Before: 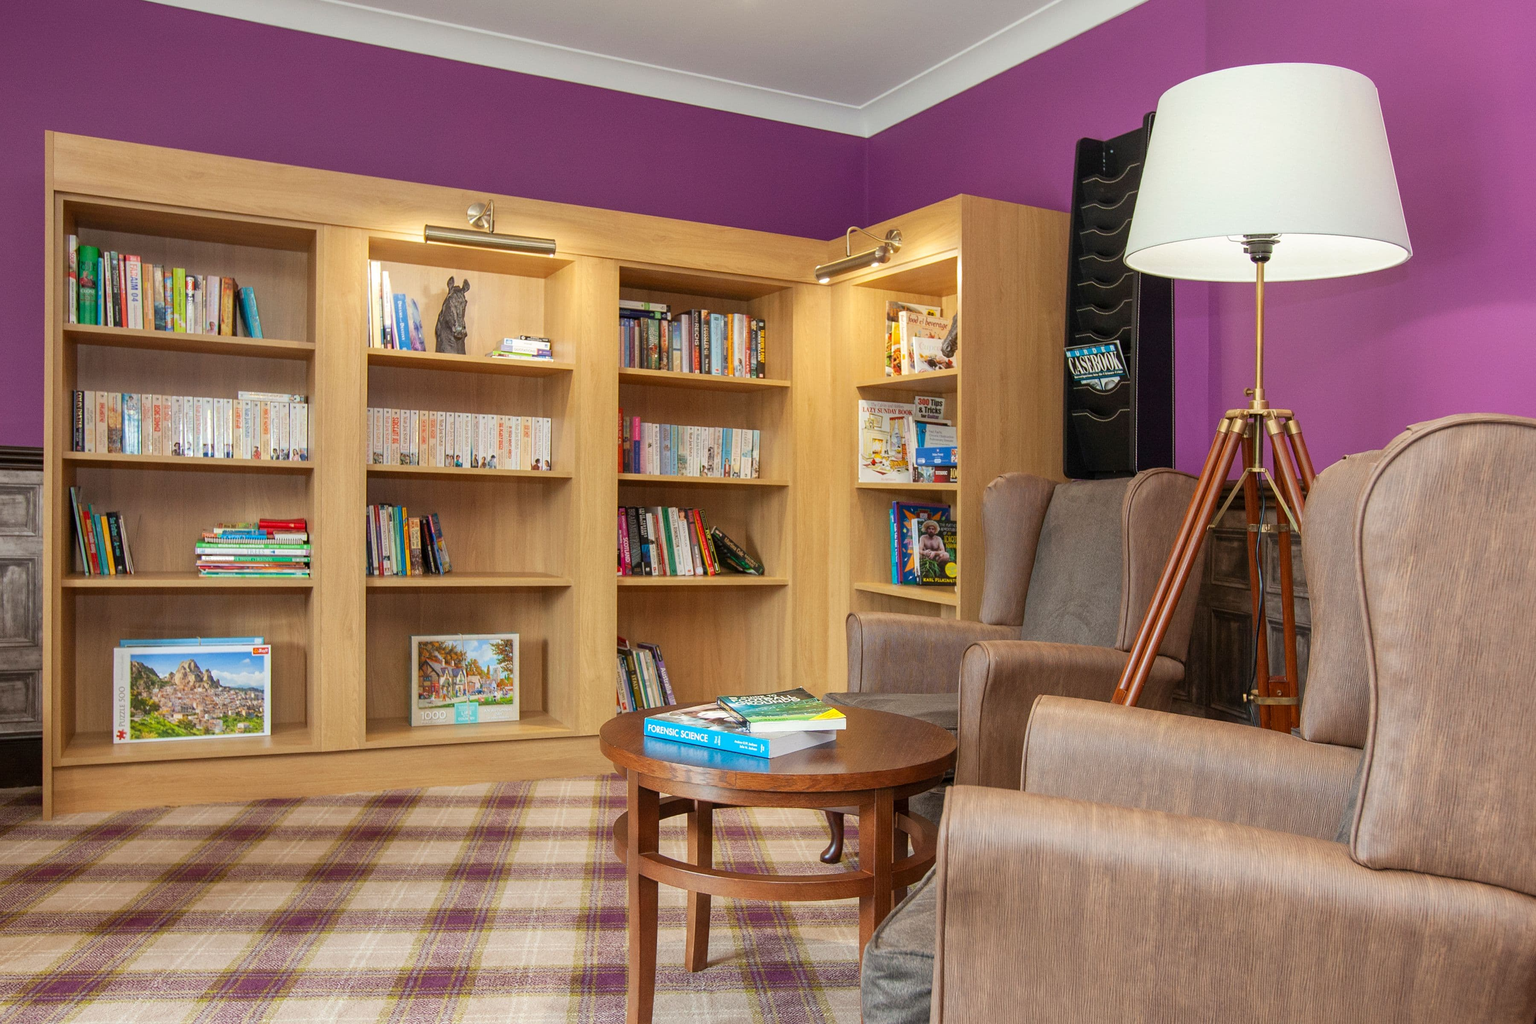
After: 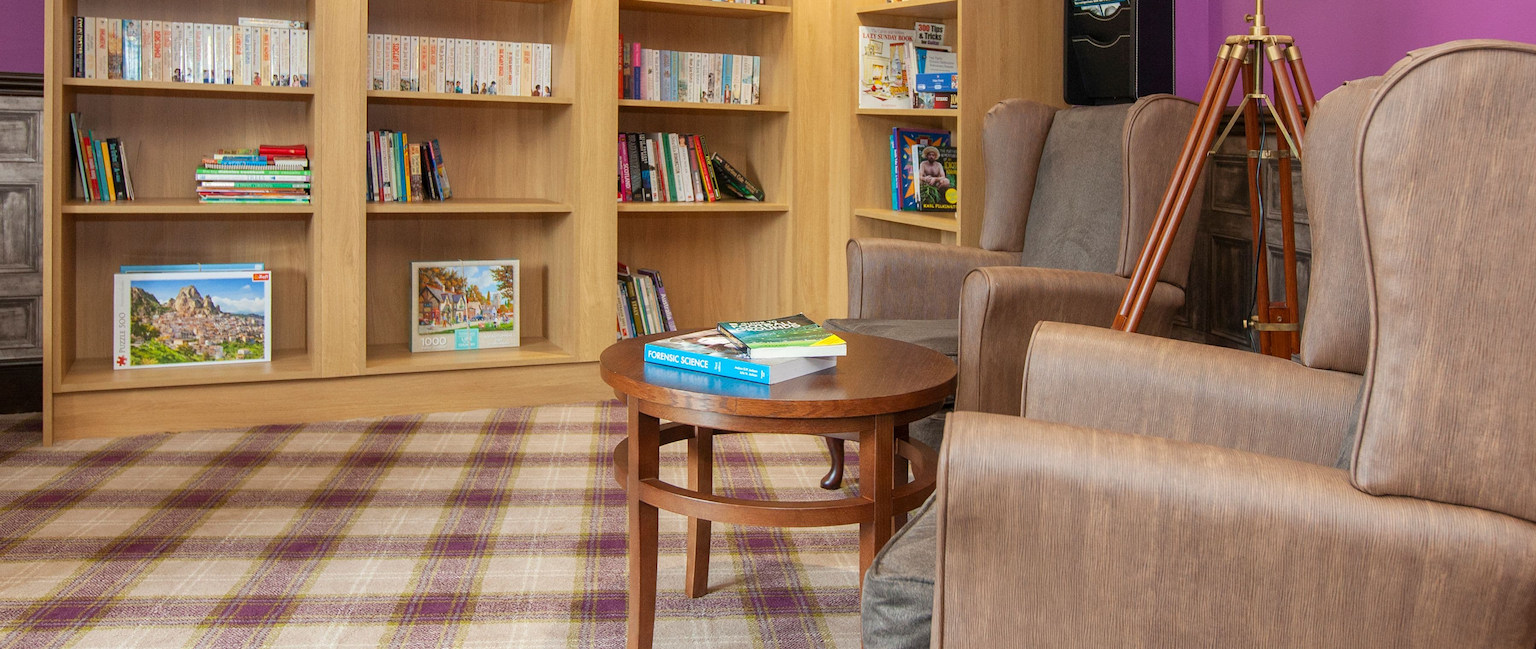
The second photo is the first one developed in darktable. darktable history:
crop and rotate: top 36.555%
